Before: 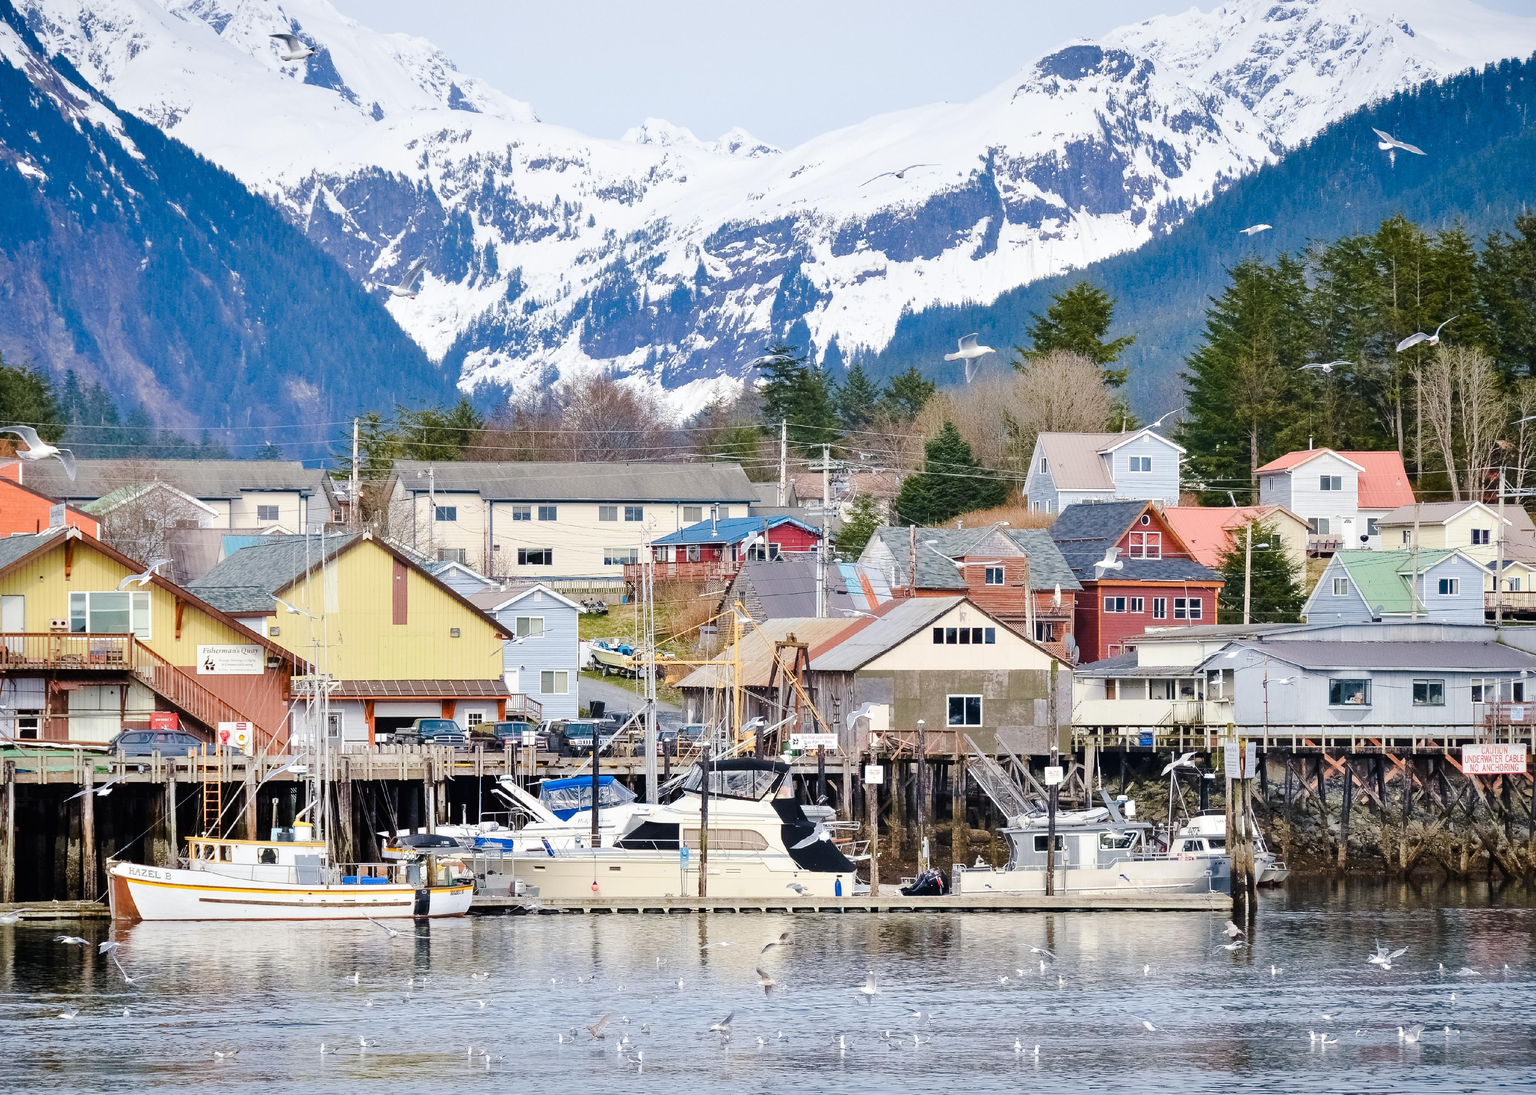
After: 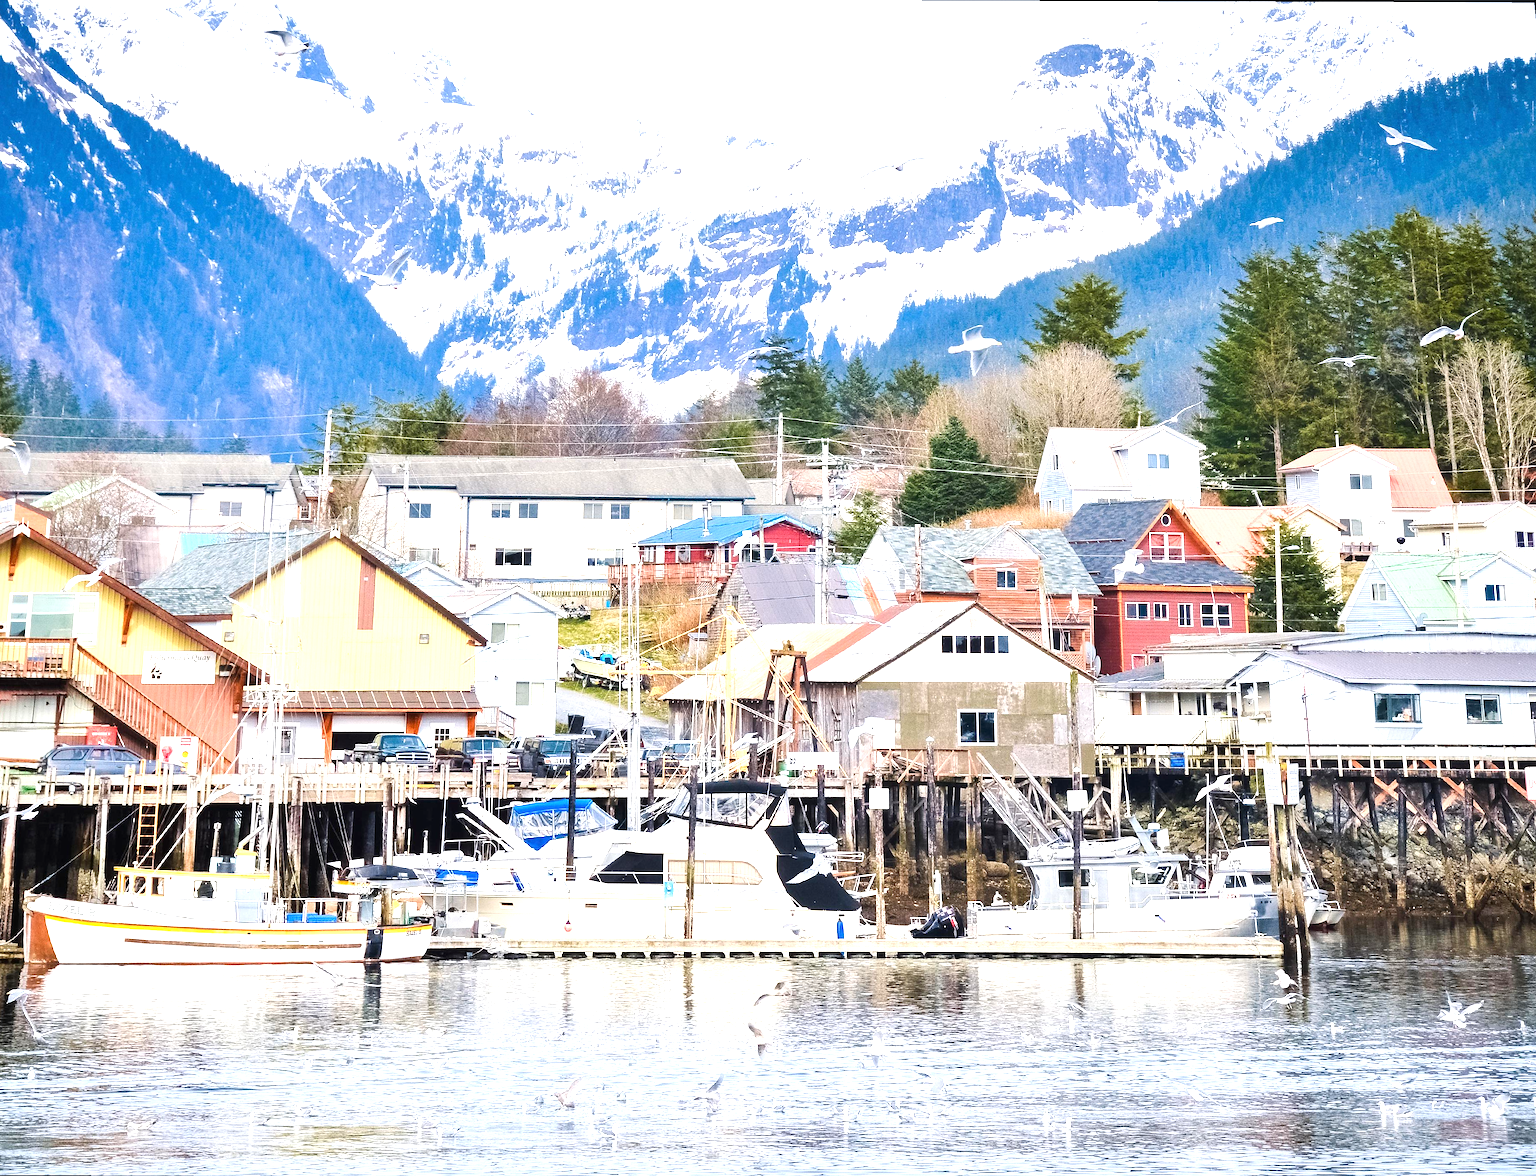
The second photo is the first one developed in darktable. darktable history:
rotate and perspective: rotation 0.215°, lens shift (vertical) -0.139, crop left 0.069, crop right 0.939, crop top 0.002, crop bottom 0.996
exposure: black level correction 0, exposure 1.1 EV, compensate highlight preservation false
